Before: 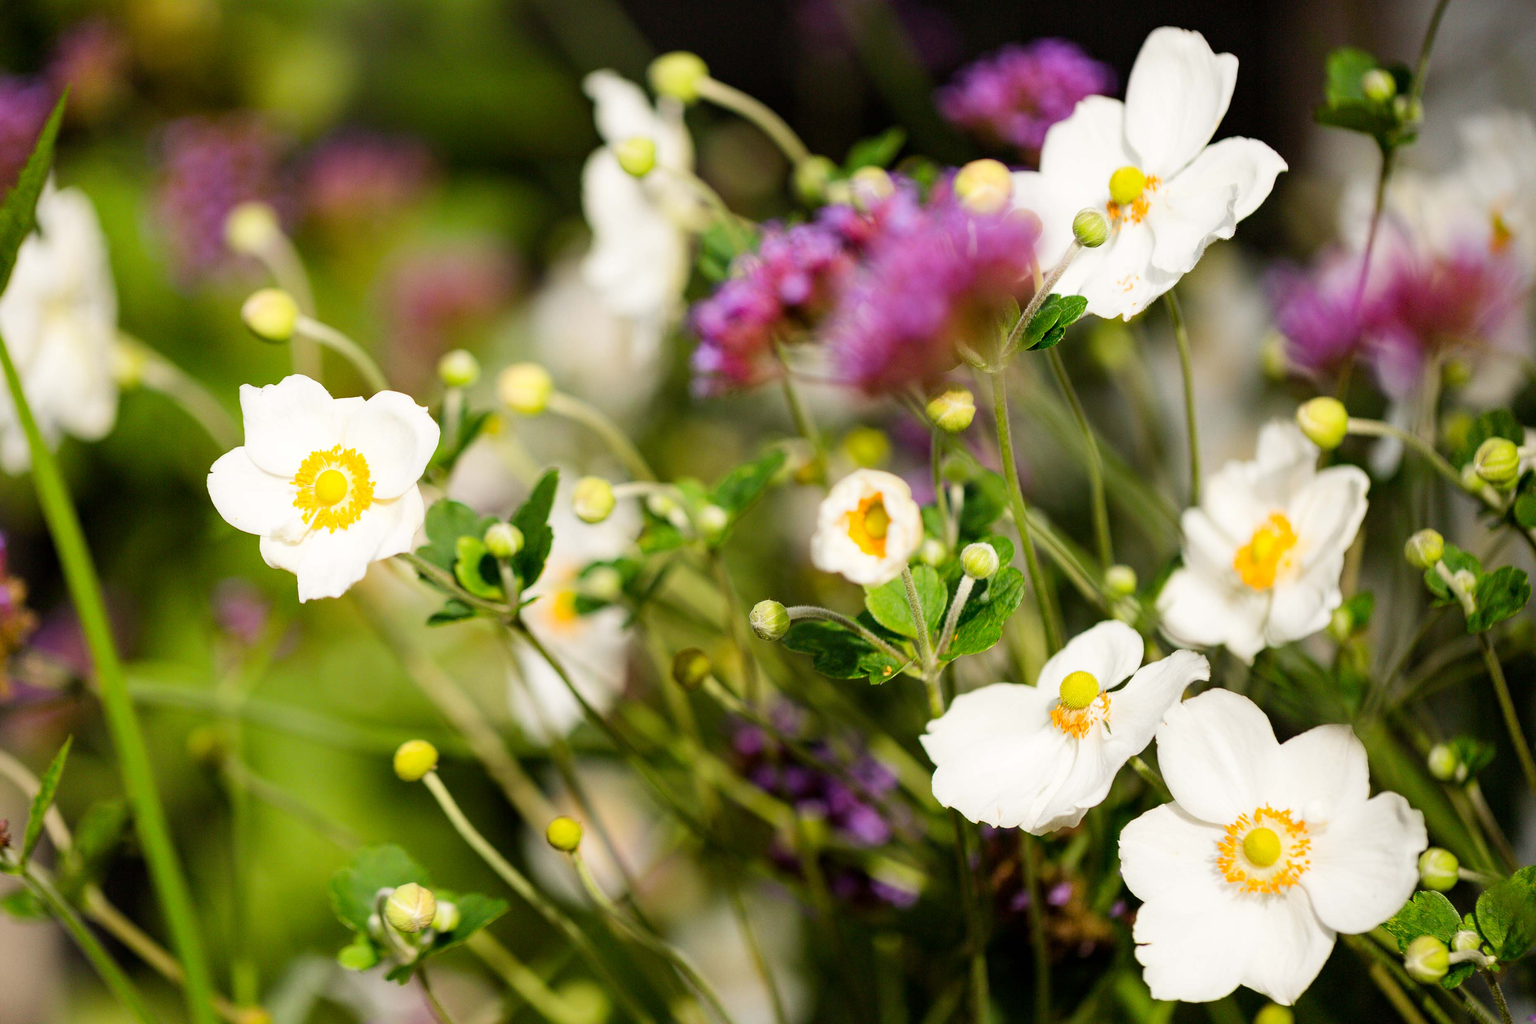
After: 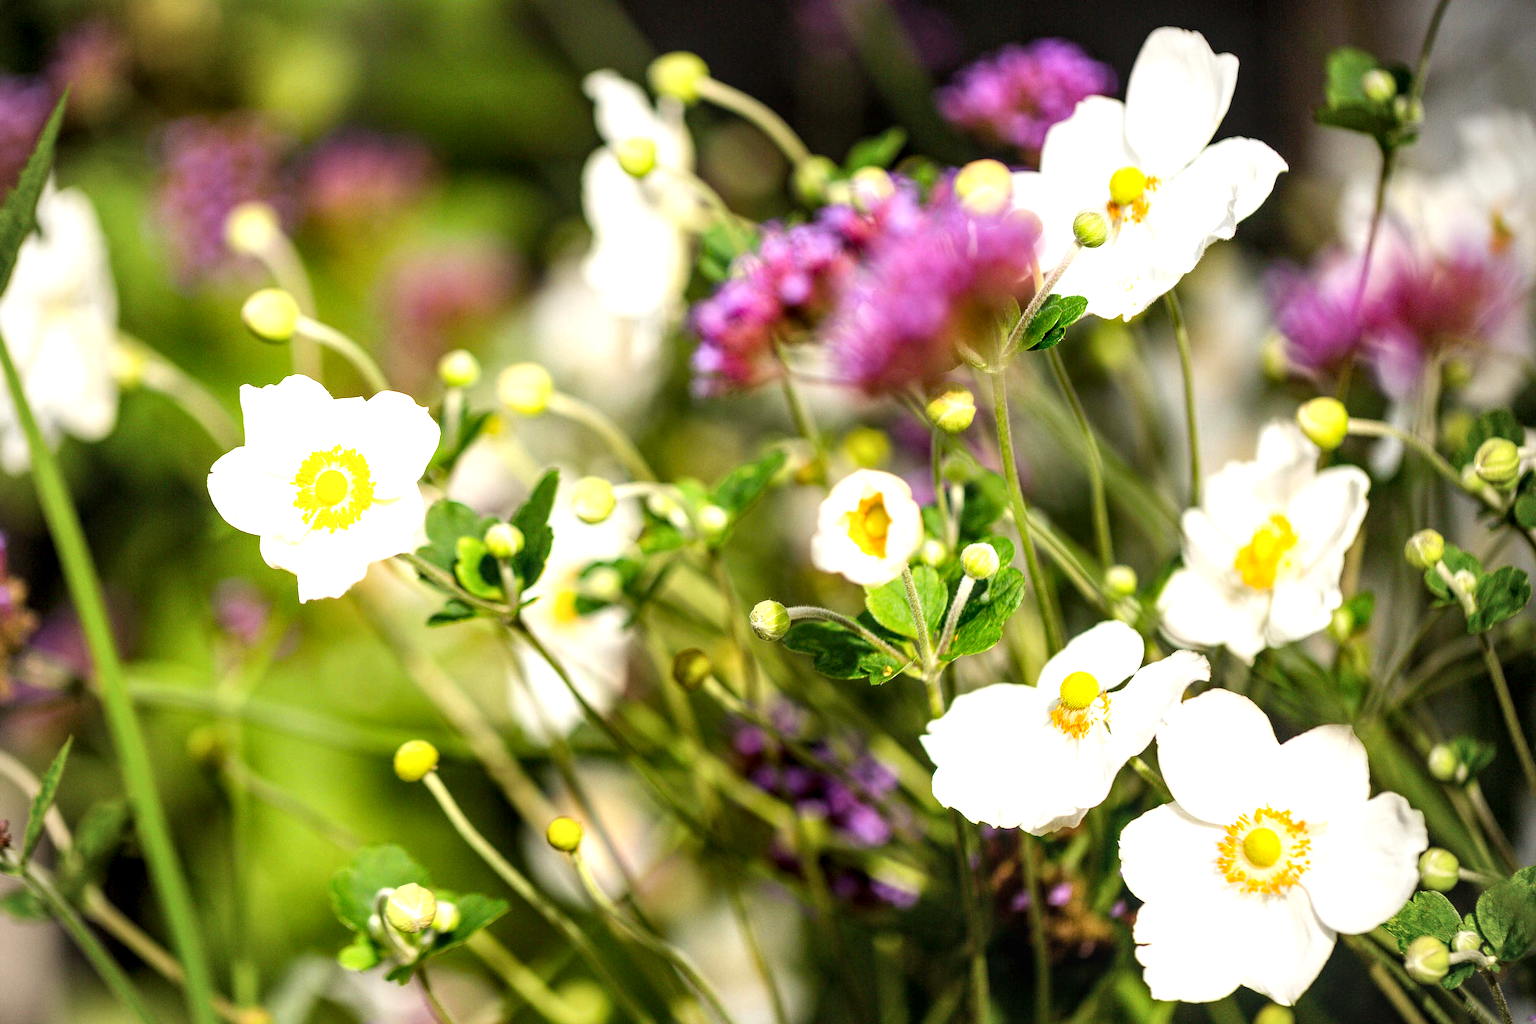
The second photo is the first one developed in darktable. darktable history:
white balance: emerald 1
exposure: exposure 0.566 EV, compensate highlight preservation false
vignetting: fall-off radius 81.94%
local contrast: detail 130%
